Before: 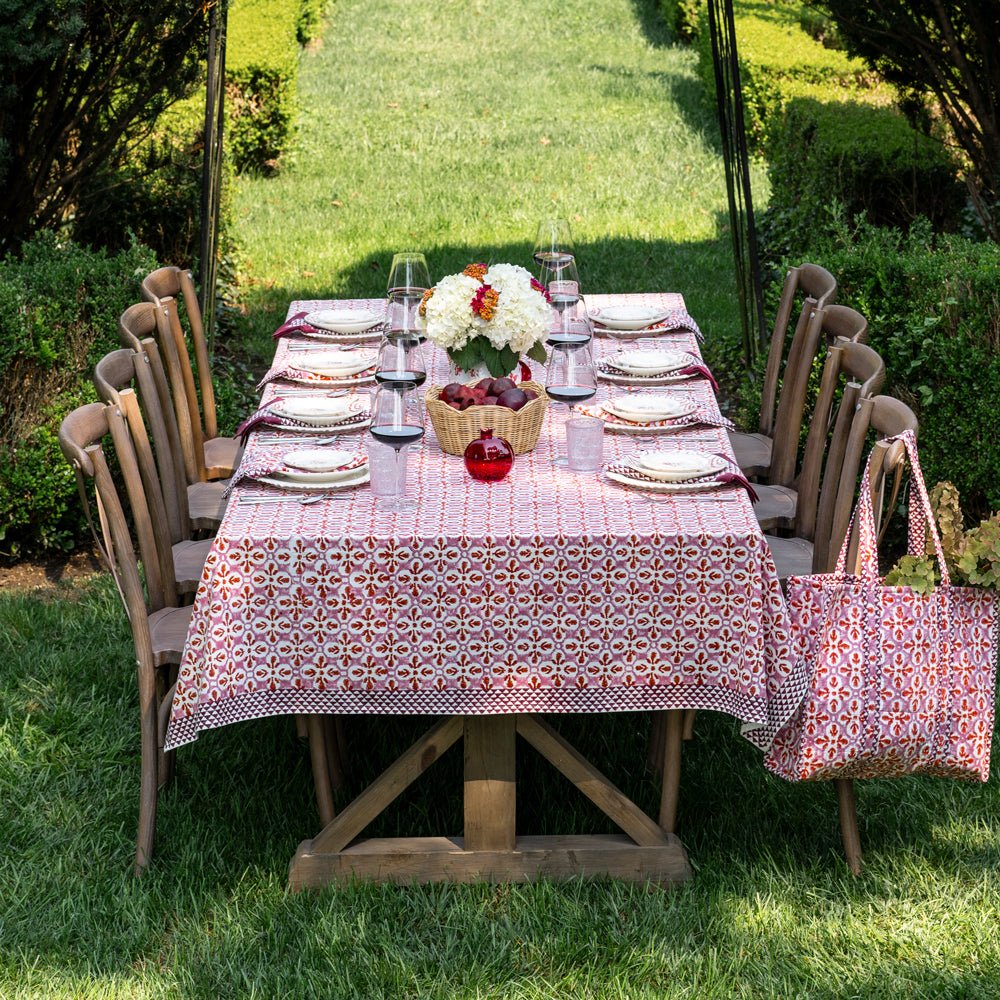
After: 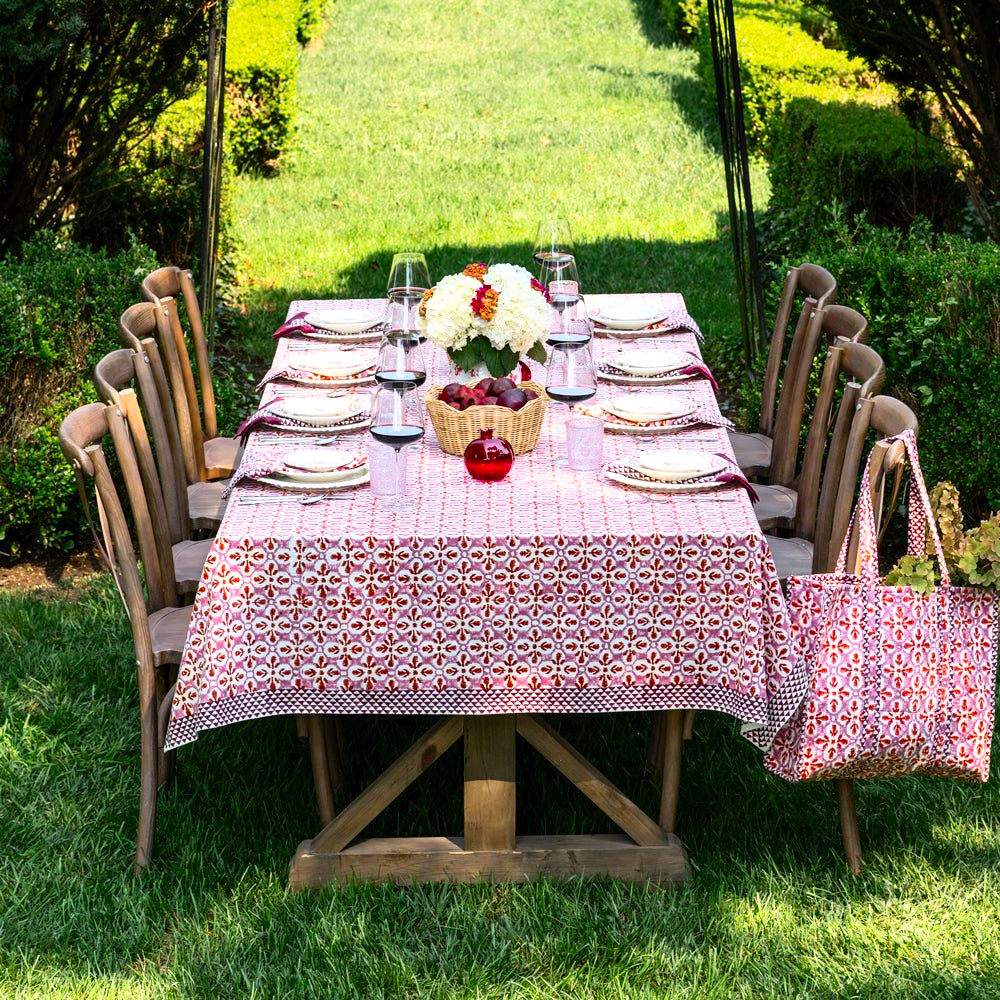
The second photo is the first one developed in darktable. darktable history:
levels: levels [0, 0.492, 0.984]
contrast brightness saturation: contrast 0.23, brightness 0.1, saturation 0.29
